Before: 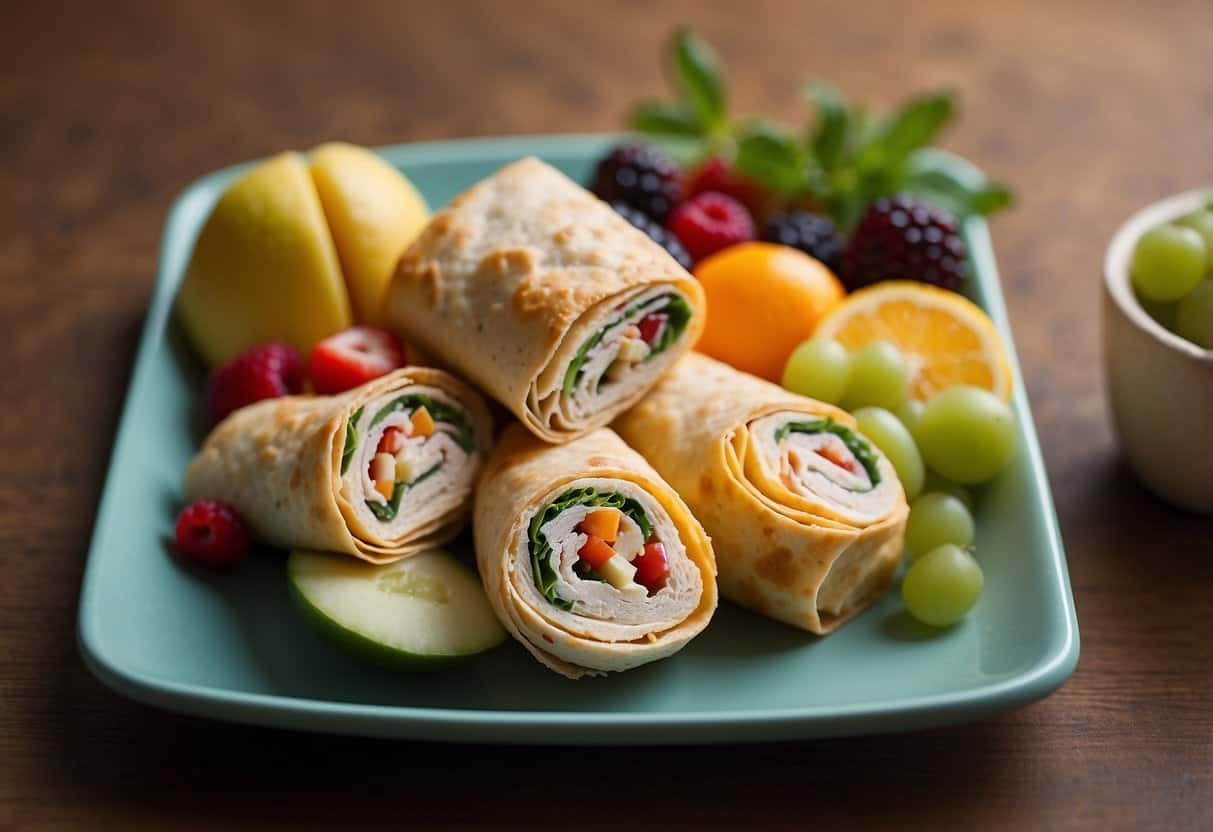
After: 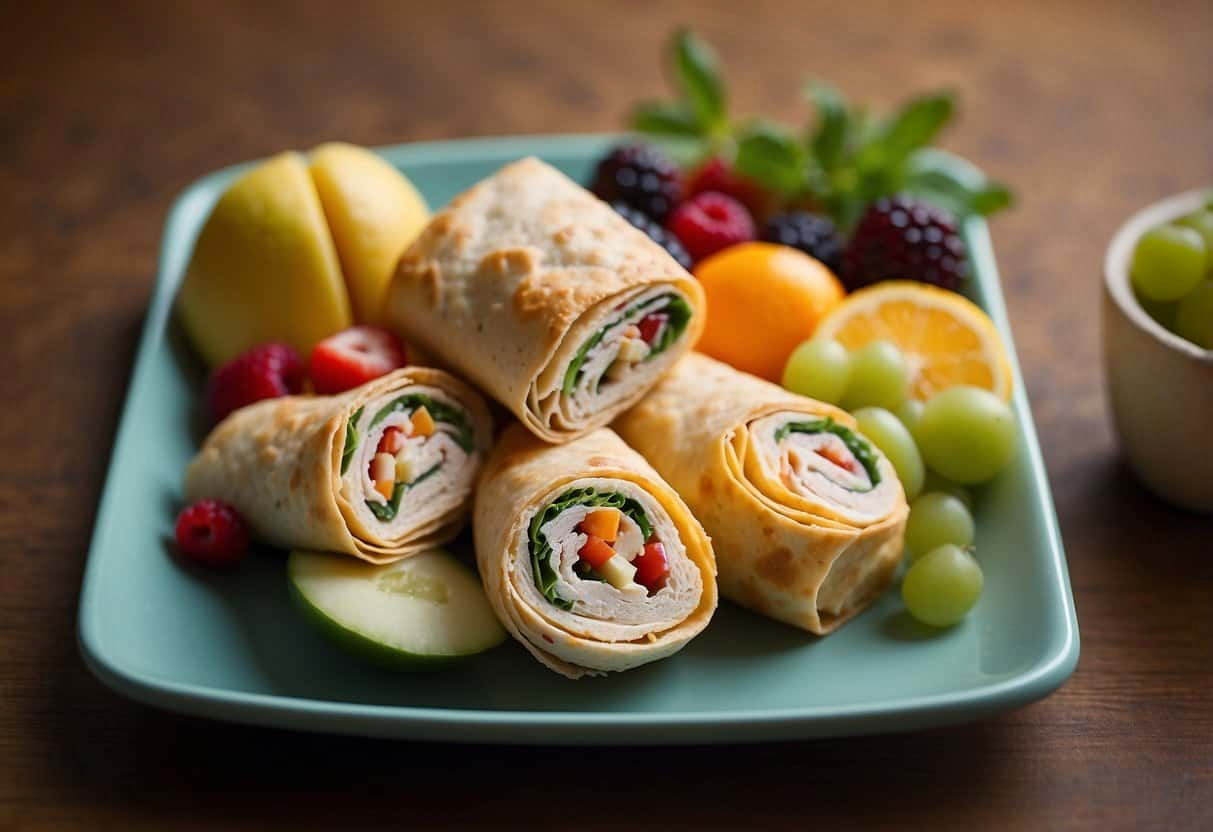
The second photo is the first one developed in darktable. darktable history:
vignetting: saturation 0.367, center (-0.03, 0.237)
tone equalizer: on, module defaults
